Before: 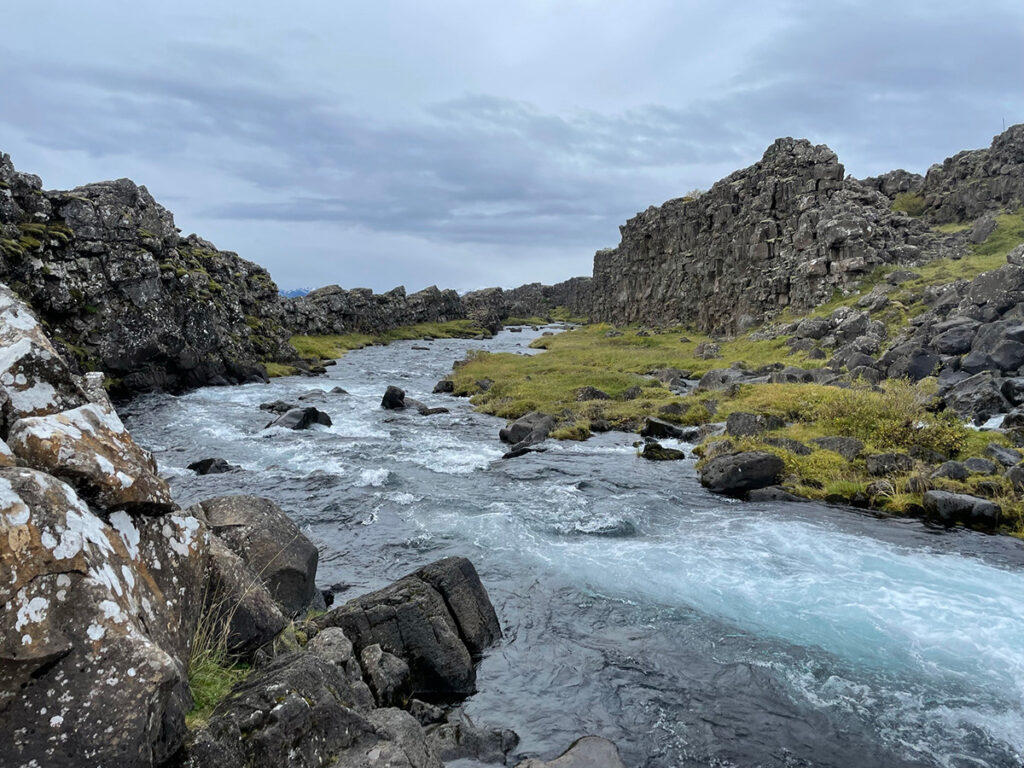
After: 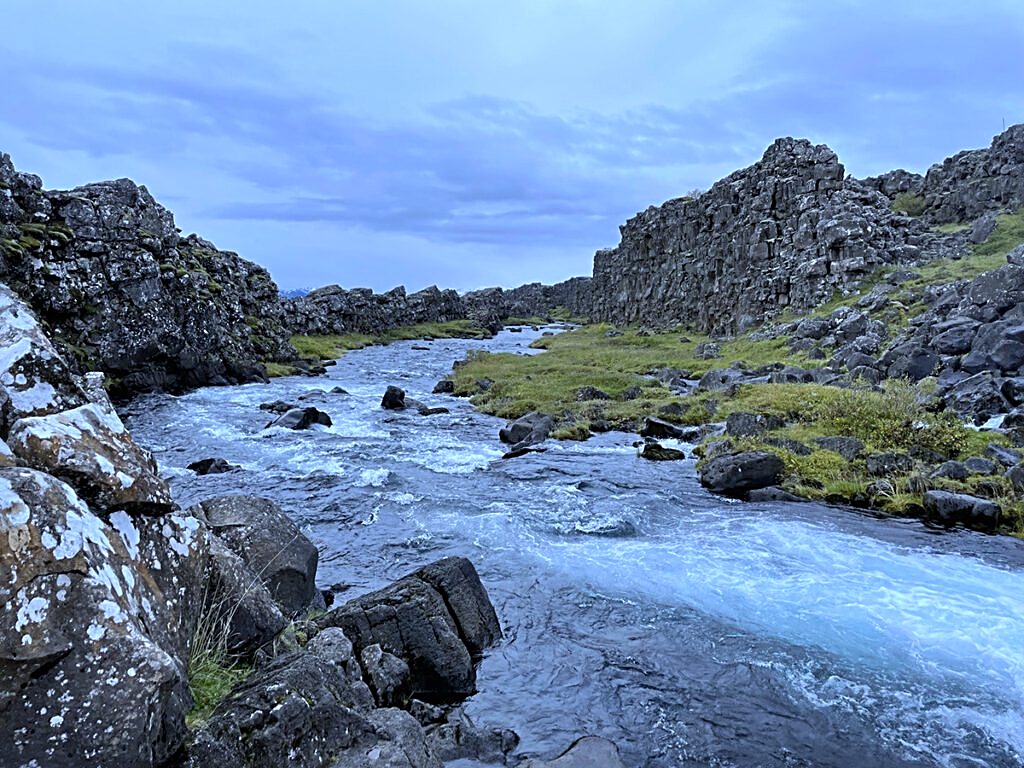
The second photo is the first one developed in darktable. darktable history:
white balance: red 0.871, blue 1.249
sharpen: radius 2.531, amount 0.628
